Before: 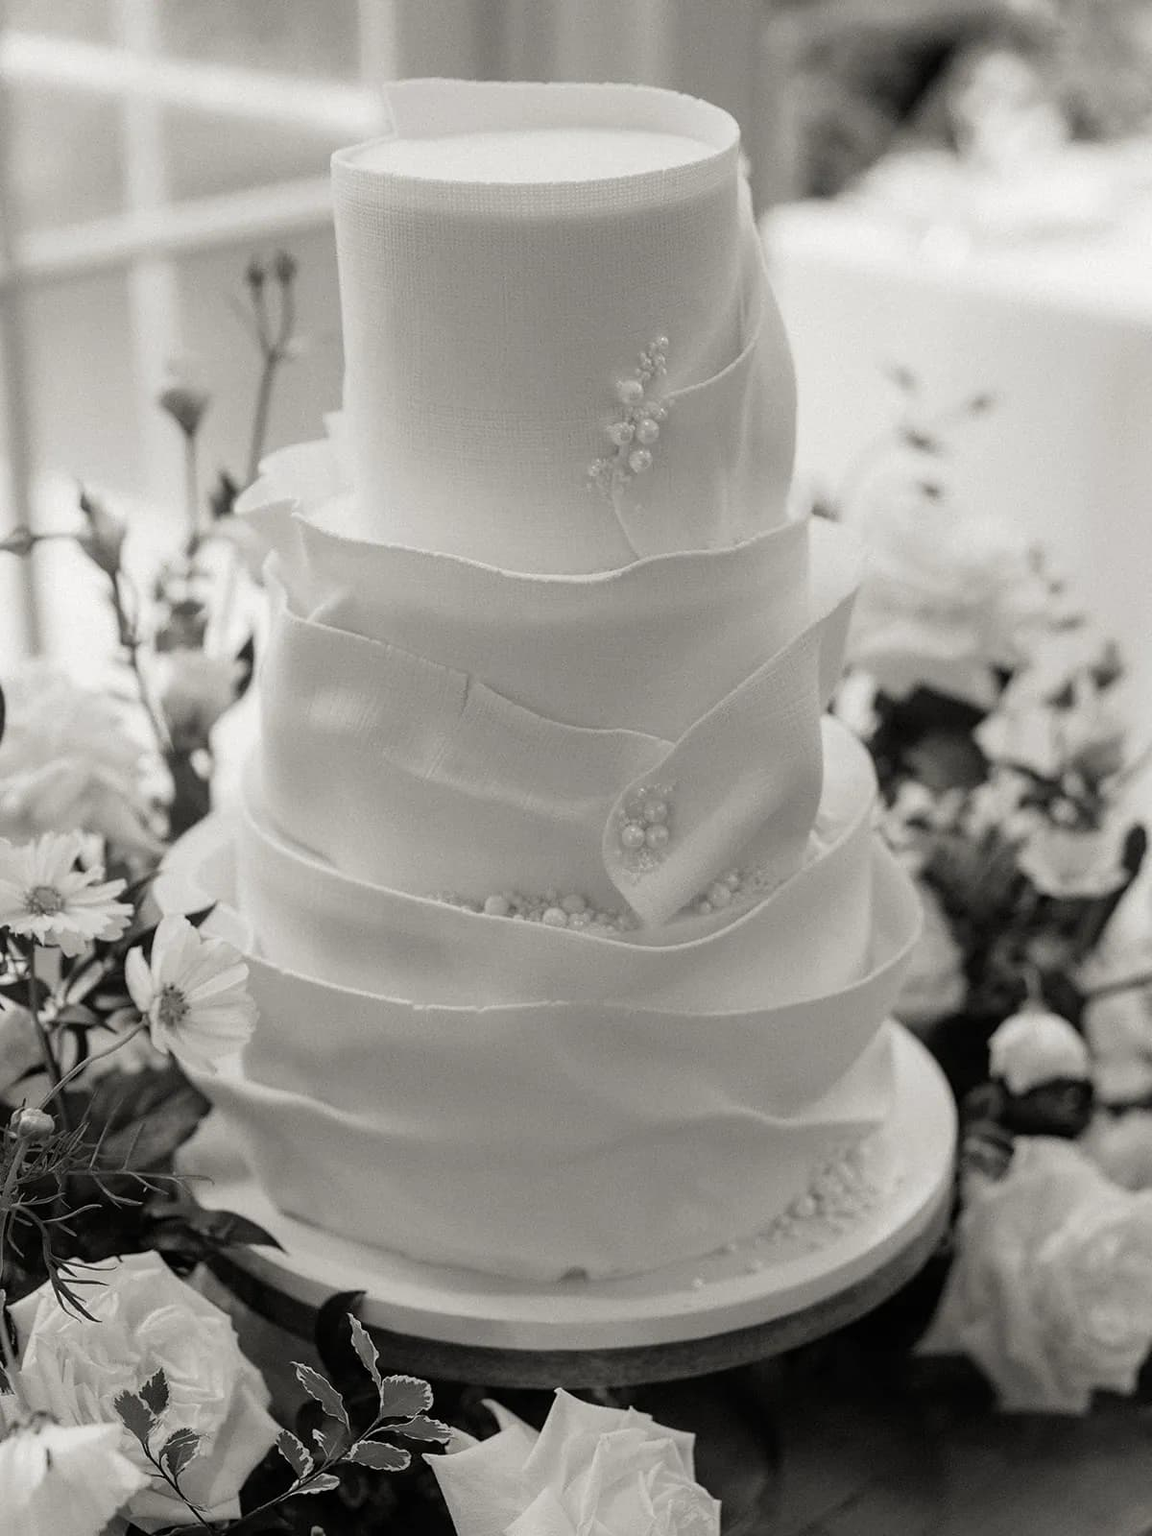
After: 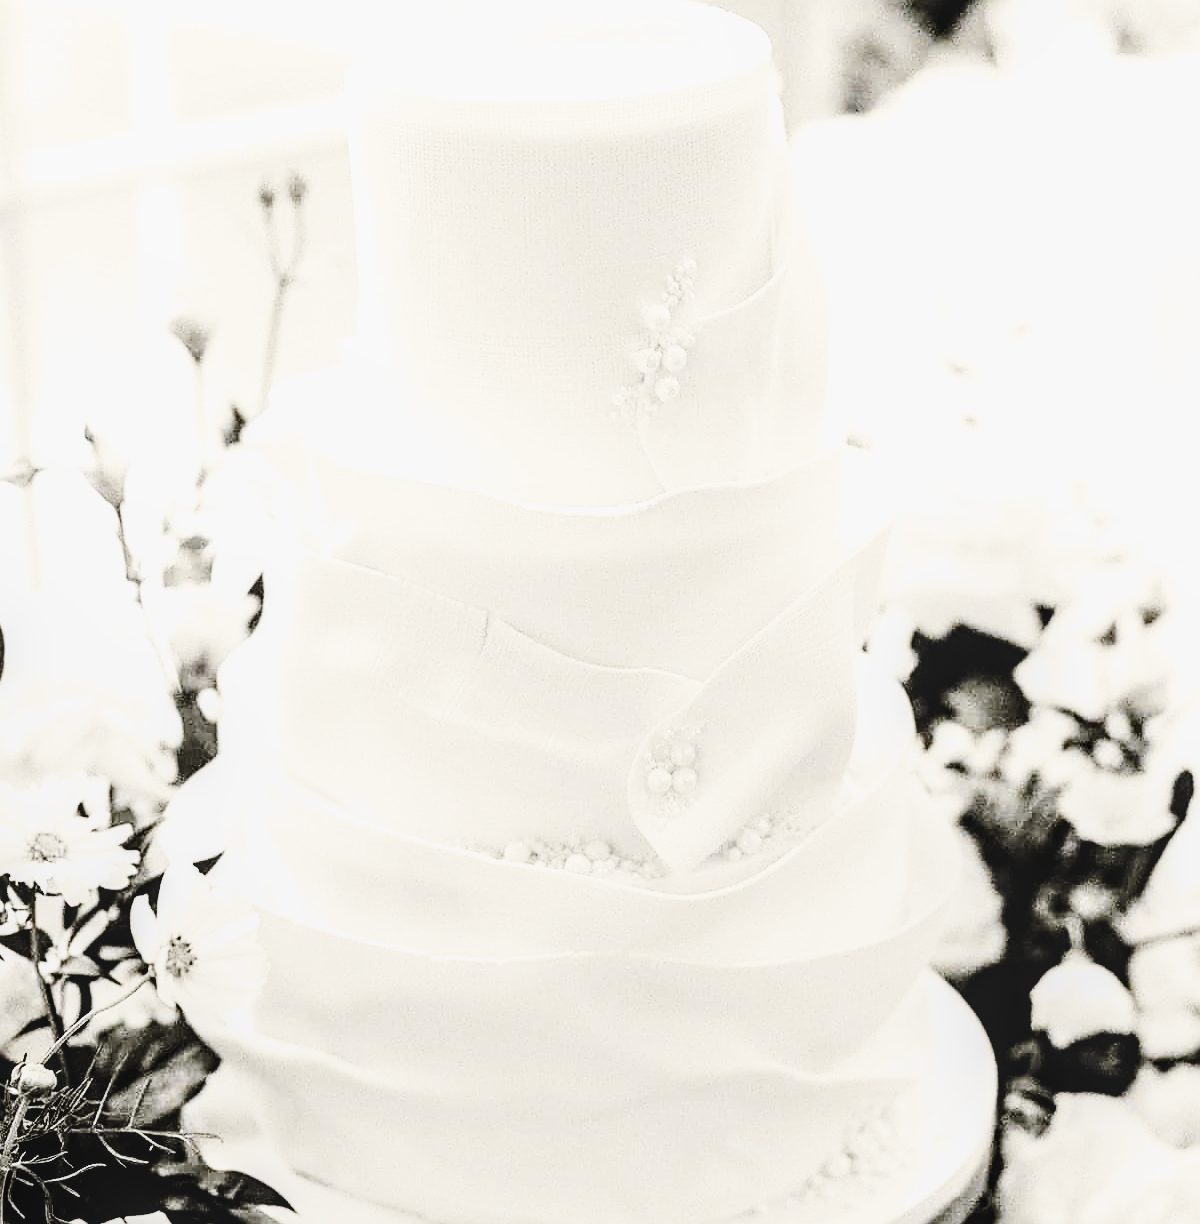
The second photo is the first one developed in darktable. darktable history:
tone curve: curves: ch0 [(0, 0.01) (0.097, 0.07) (0.204, 0.173) (0.447, 0.517) (0.539, 0.624) (0.733, 0.791) (0.879, 0.898) (1, 0.98)]; ch1 [(0, 0) (0.393, 0.415) (0.447, 0.448) (0.485, 0.494) (0.523, 0.509) (0.545, 0.541) (0.574, 0.561) (0.648, 0.674) (1, 1)]; ch2 [(0, 0) (0.369, 0.388) (0.449, 0.431) (0.499, 0.5) (0.521, 0.51) (0.53, 0.54) (0.564, 0.569) (0.674, 0.735) (1, 1)], preserve colors none
exposure: exposure 0.565 EV, compensate highlight preservation false
filmic rgb: black relative exposure -3.91 EV, white relative exposure 3.15 EV, threshold 6 EV, hardness 2.87, enable highlight reconstruction true
contrast brightness saturation: contrast 0.406, brightness 0.113, saturation 0.213
local contrast: on, module defaults
crop: top 5.703%, bottom 17.77%
sharpen: on, module defaults
color balance rgb: shadows lift › hue 85.99°, perceptual saturation grading › global saturation 20%, perceptual saturation grading › highlights -25.535%, perceptual saturation grading › shadows 25.507%, perceptual brilliance grading › global brilliance 24.729%, global vibrance 20%
